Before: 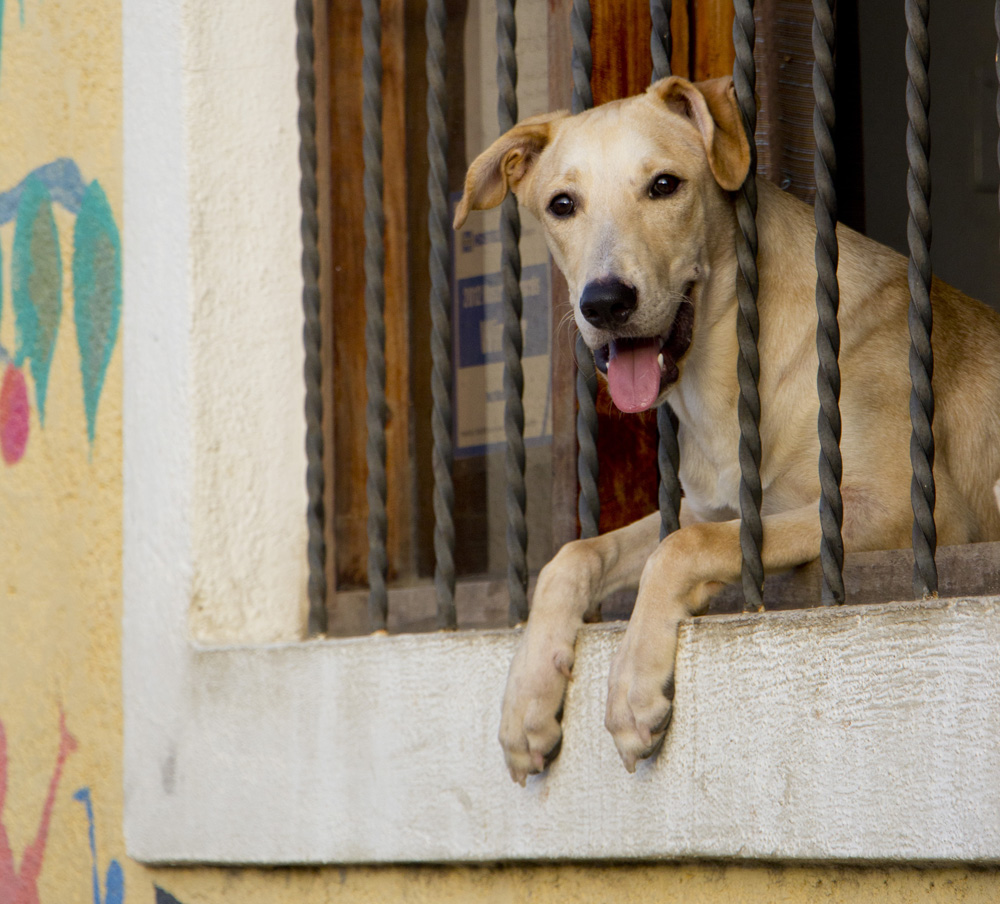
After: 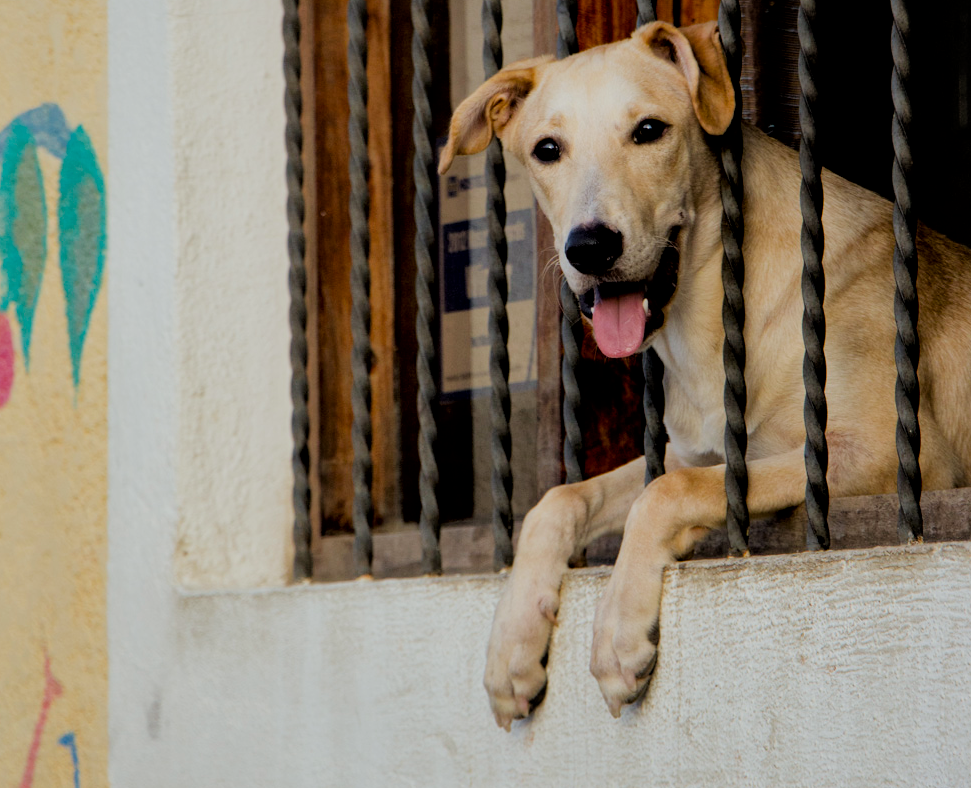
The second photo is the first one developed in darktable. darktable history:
local contrast: mode bilateral grid, contrast 20, coarseness 50, detail 132%, midtone range 0.2
filmic rgb: black relative exposure -4.38 EV, white relative exposure 4.56 EV, hardness 2.37, contrast 1.05
white balance: red 0.978, blue 0.999
crop: left 1.507%, top 6.147%, right 1.379%, bottom 6.637%
